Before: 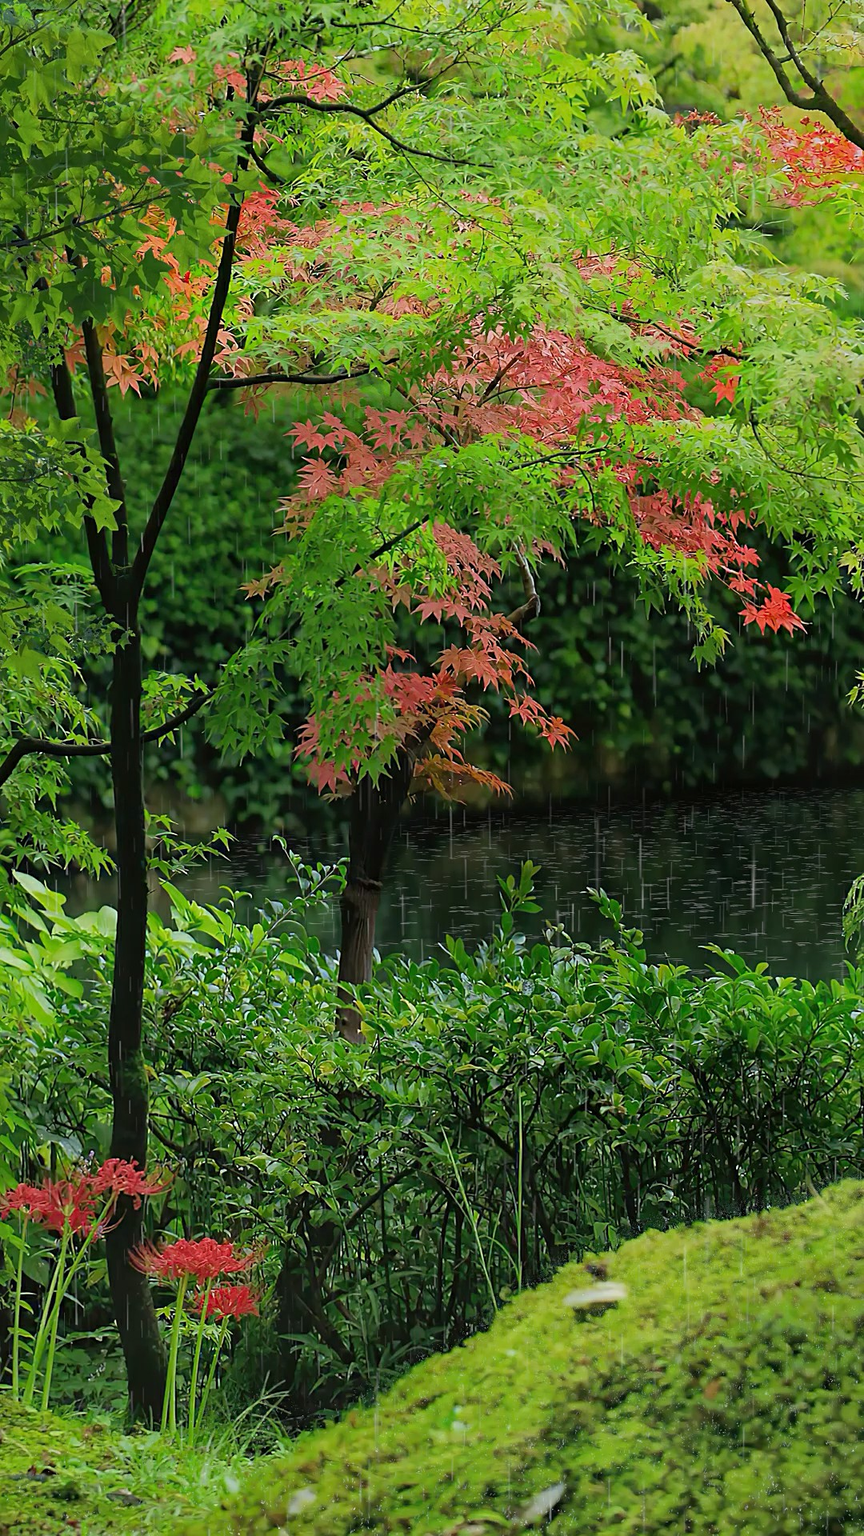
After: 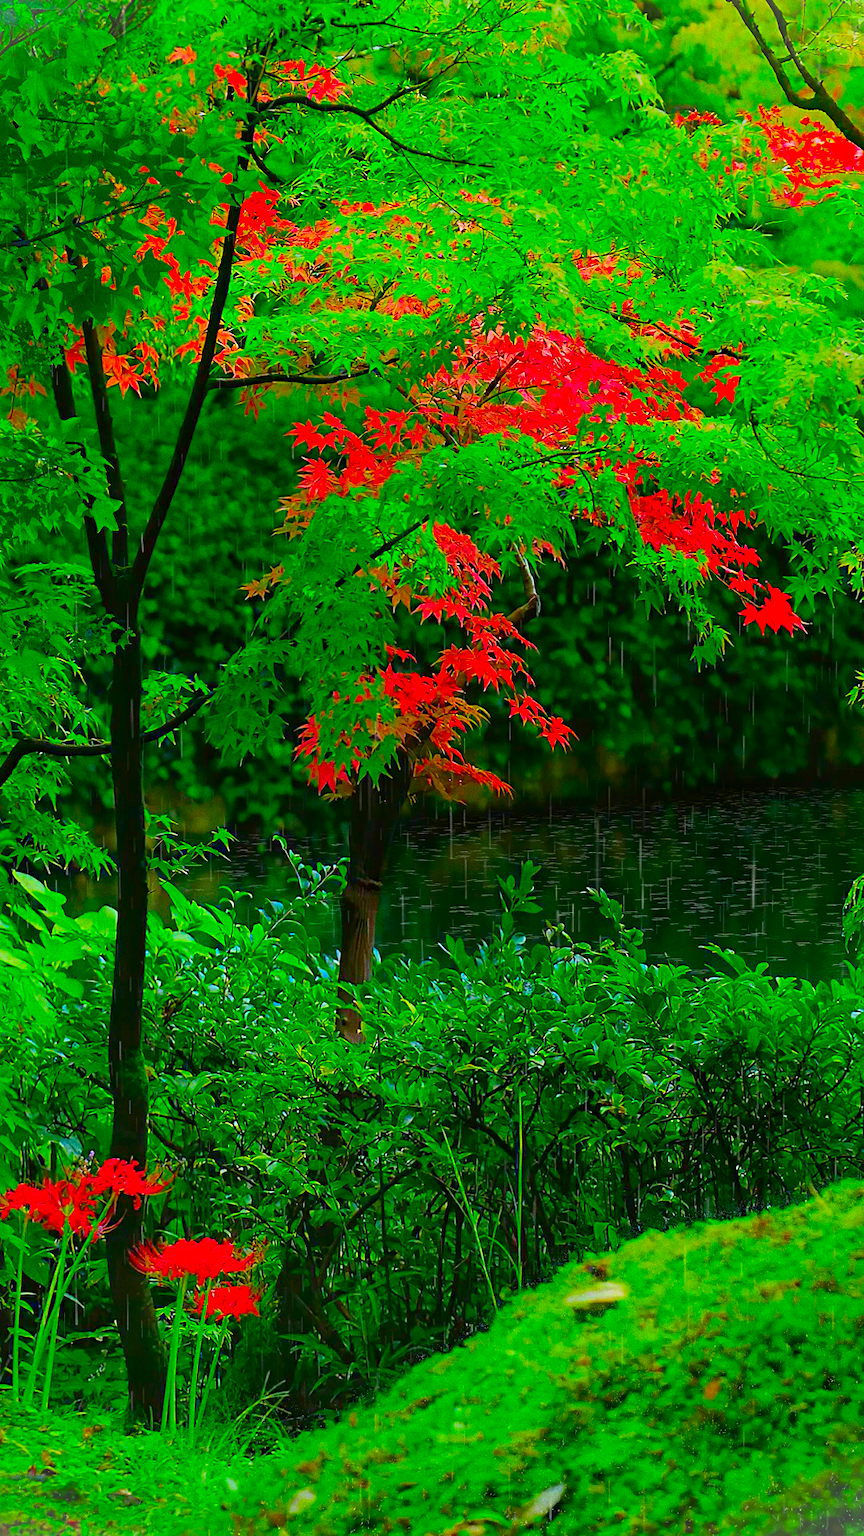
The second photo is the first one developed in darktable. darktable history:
color correction: saturation 3
vignetting: fall-off start 100%, brightness 0.3, saturation 0
grain: coarseness 0.09 ISO
